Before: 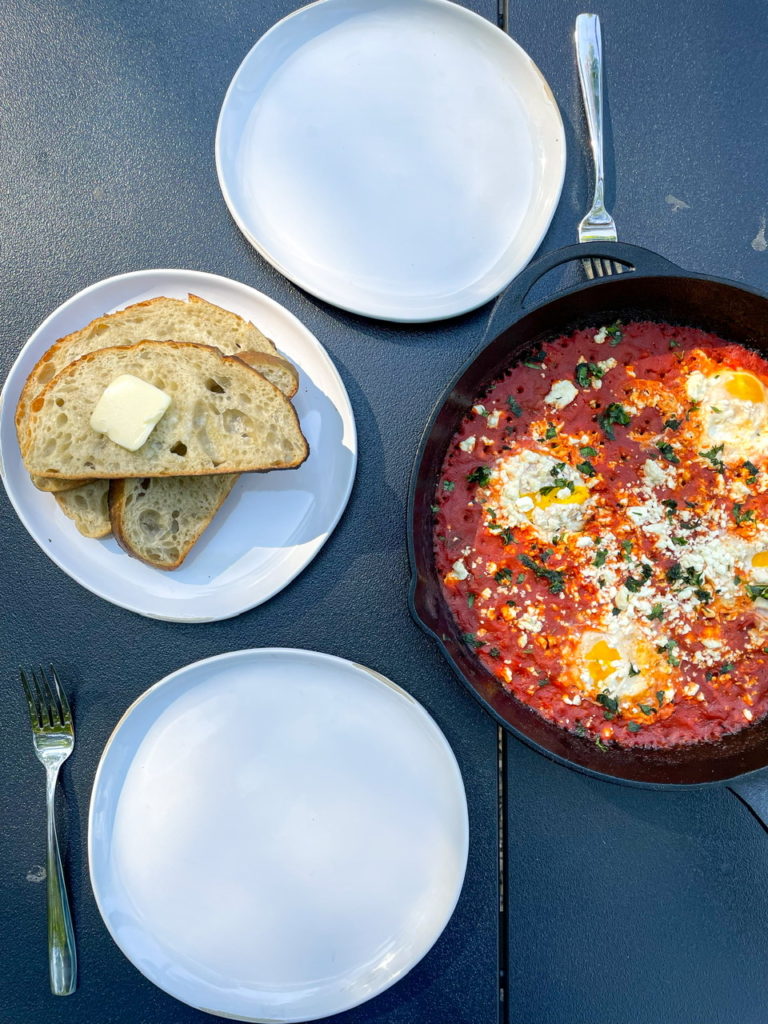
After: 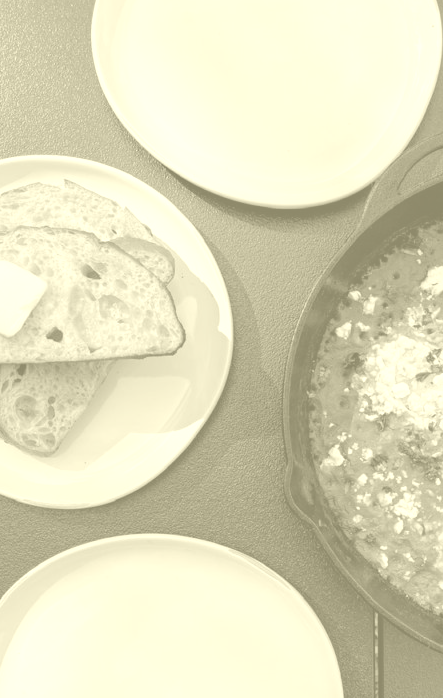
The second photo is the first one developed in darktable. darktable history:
colorize: hue 43.2°, saturation 40%, version 1
crop: left 16.202%, top 11.208%, right 26.045%, bottom 20.557%
